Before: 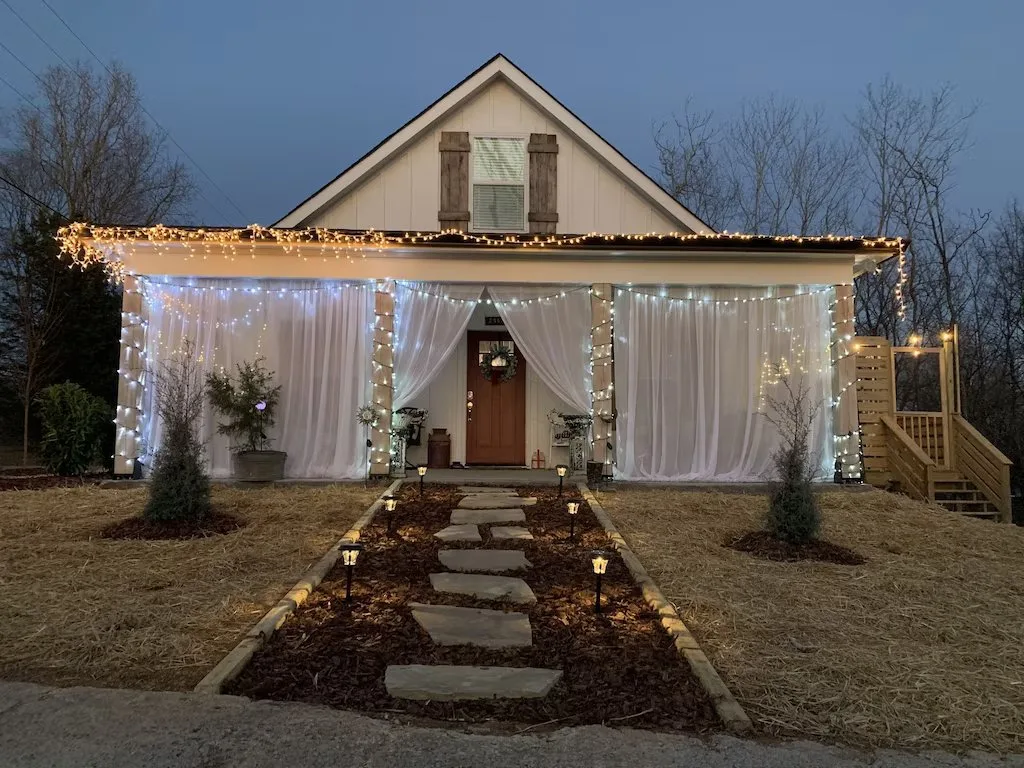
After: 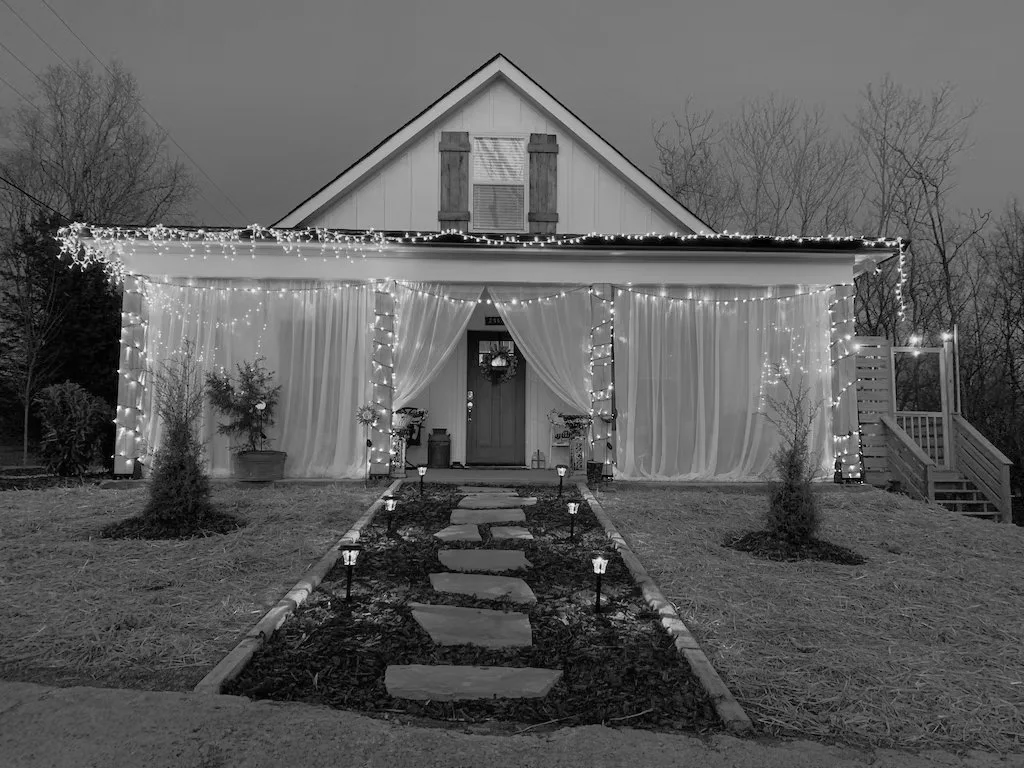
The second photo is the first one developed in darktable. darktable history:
monochrome: a 32, b 64, size 2.3
rgb curve: curves: ch0 [(0, 0) (0.053, 0.068) (0.122, 0.128) (1, 1)]
